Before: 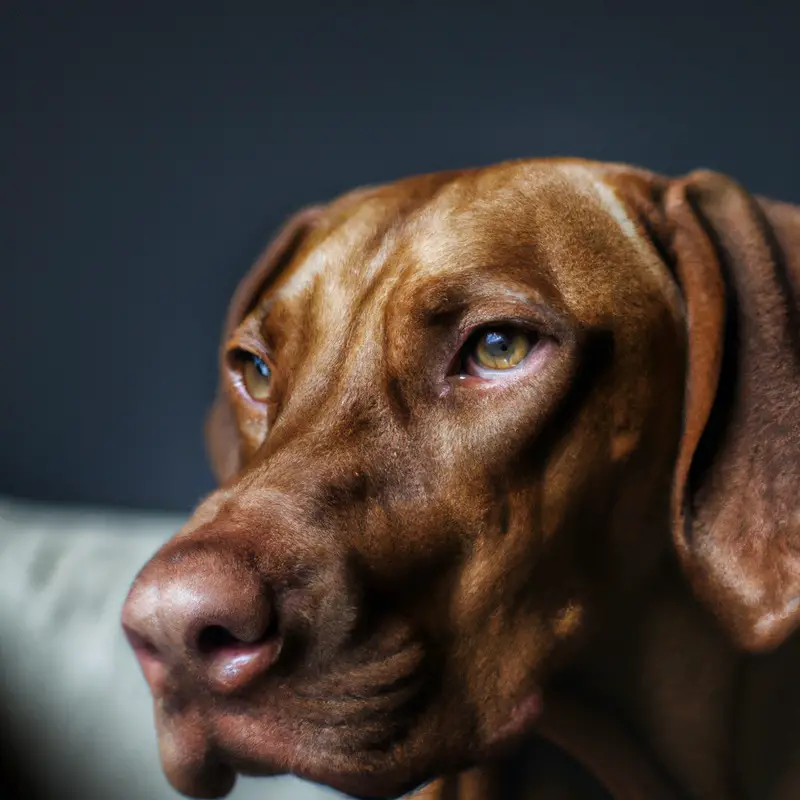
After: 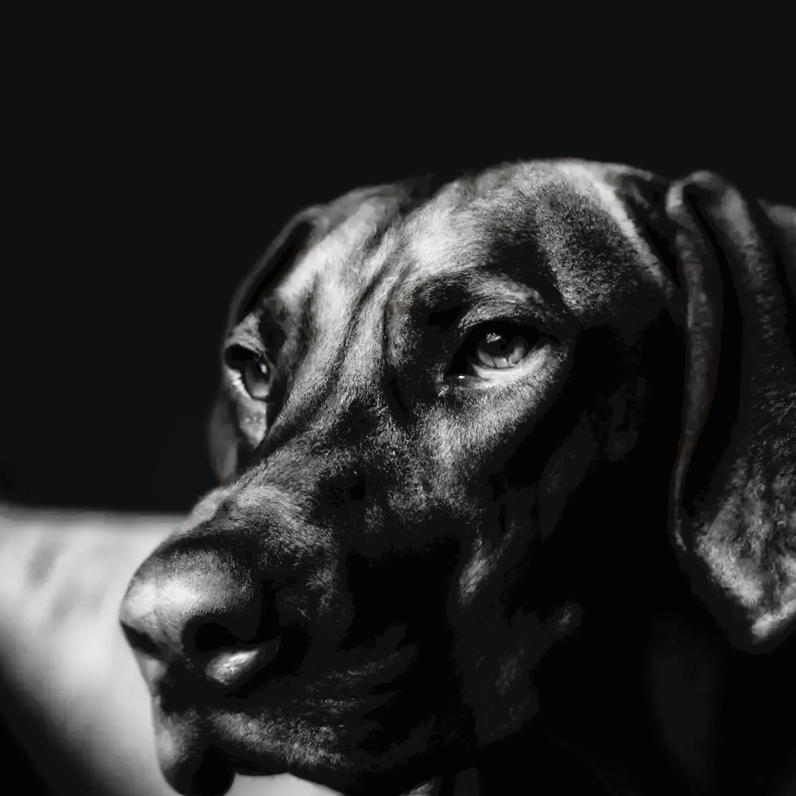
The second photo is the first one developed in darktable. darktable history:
crop and rotate: angle -0.272°
filmic rgb: black relative exposure -5.13 EV, white relative exposure 3.5 EV, hardness 3.18, contrast 1.495, highlights saturation mix -48.52%, preserve chrominance no, color science v5 (2021), enable highlight reconstruction true
contrast brightness saturation: brightness -0.099
tone curve: curves: ch0 [(0, 0) (0.003, 0.047) (0.011, 0.047) (0.025, 0.047) (0.044, 0.049) (0.069, 0.051) (0.1, 0.062) (0.136, 0.086) (0.177, 0.125) (0.224, 0.178) (0.277, 0.246) (0.335, 0.324) (0.399, 0.407) (0.468, 0.48) (0.543, 0.57) (0.623, 0.675) (0.709, 0.772) (0.801, 0.876) (0.898, 0.963) (1, 1)], color space Lab, independent channels, preserve colors none
